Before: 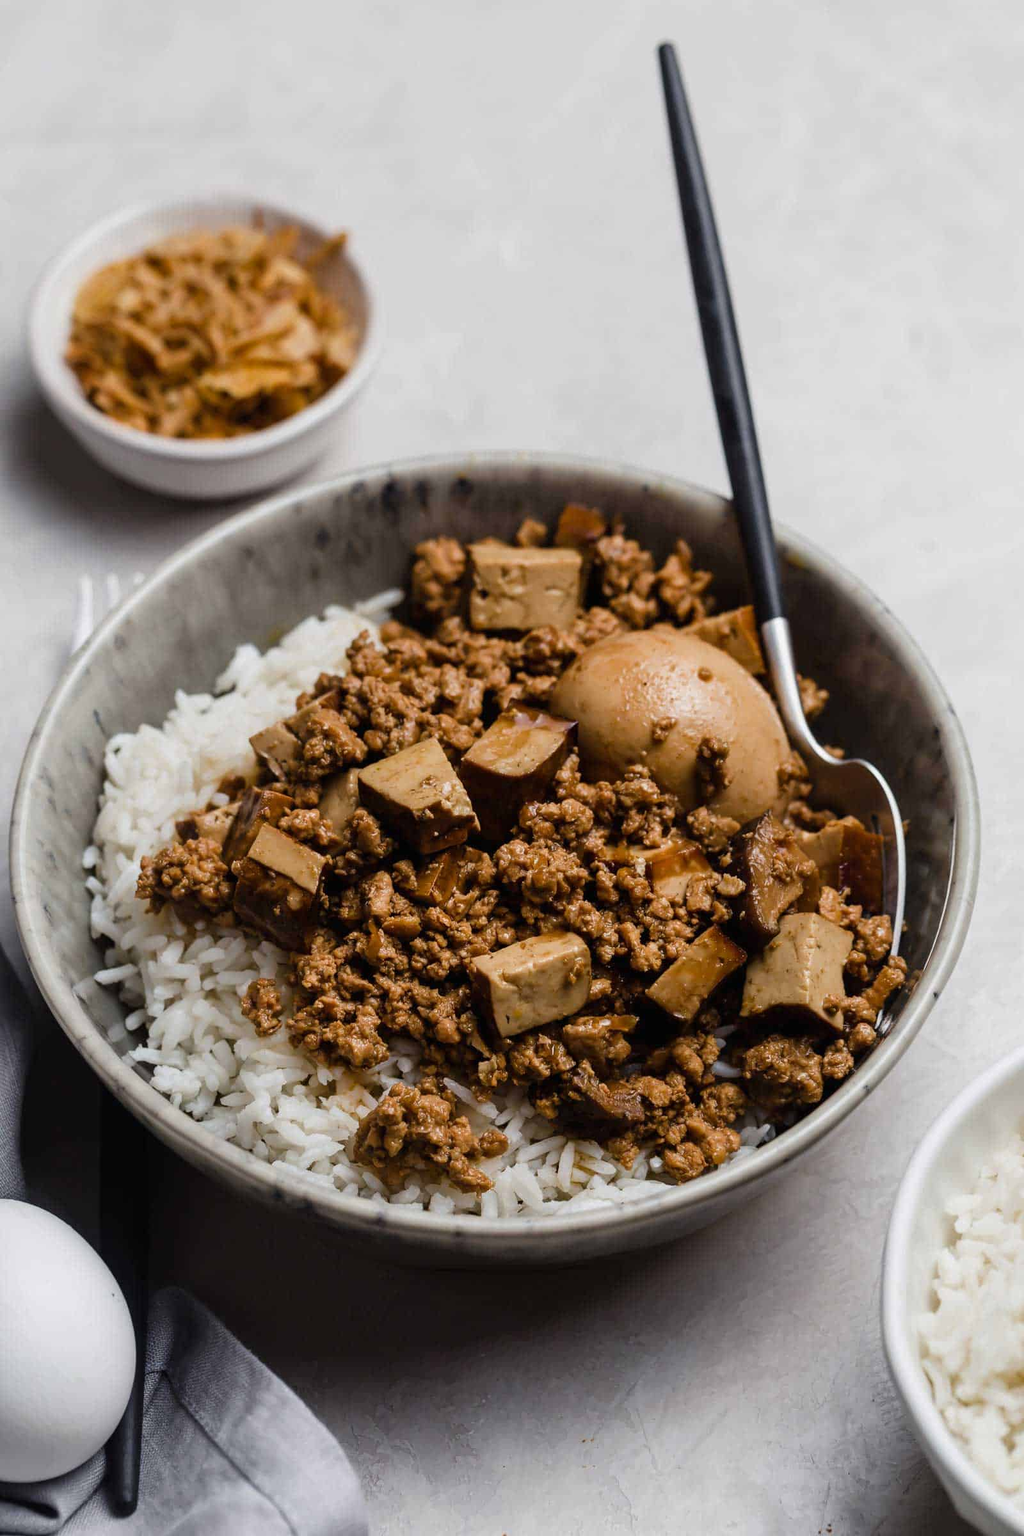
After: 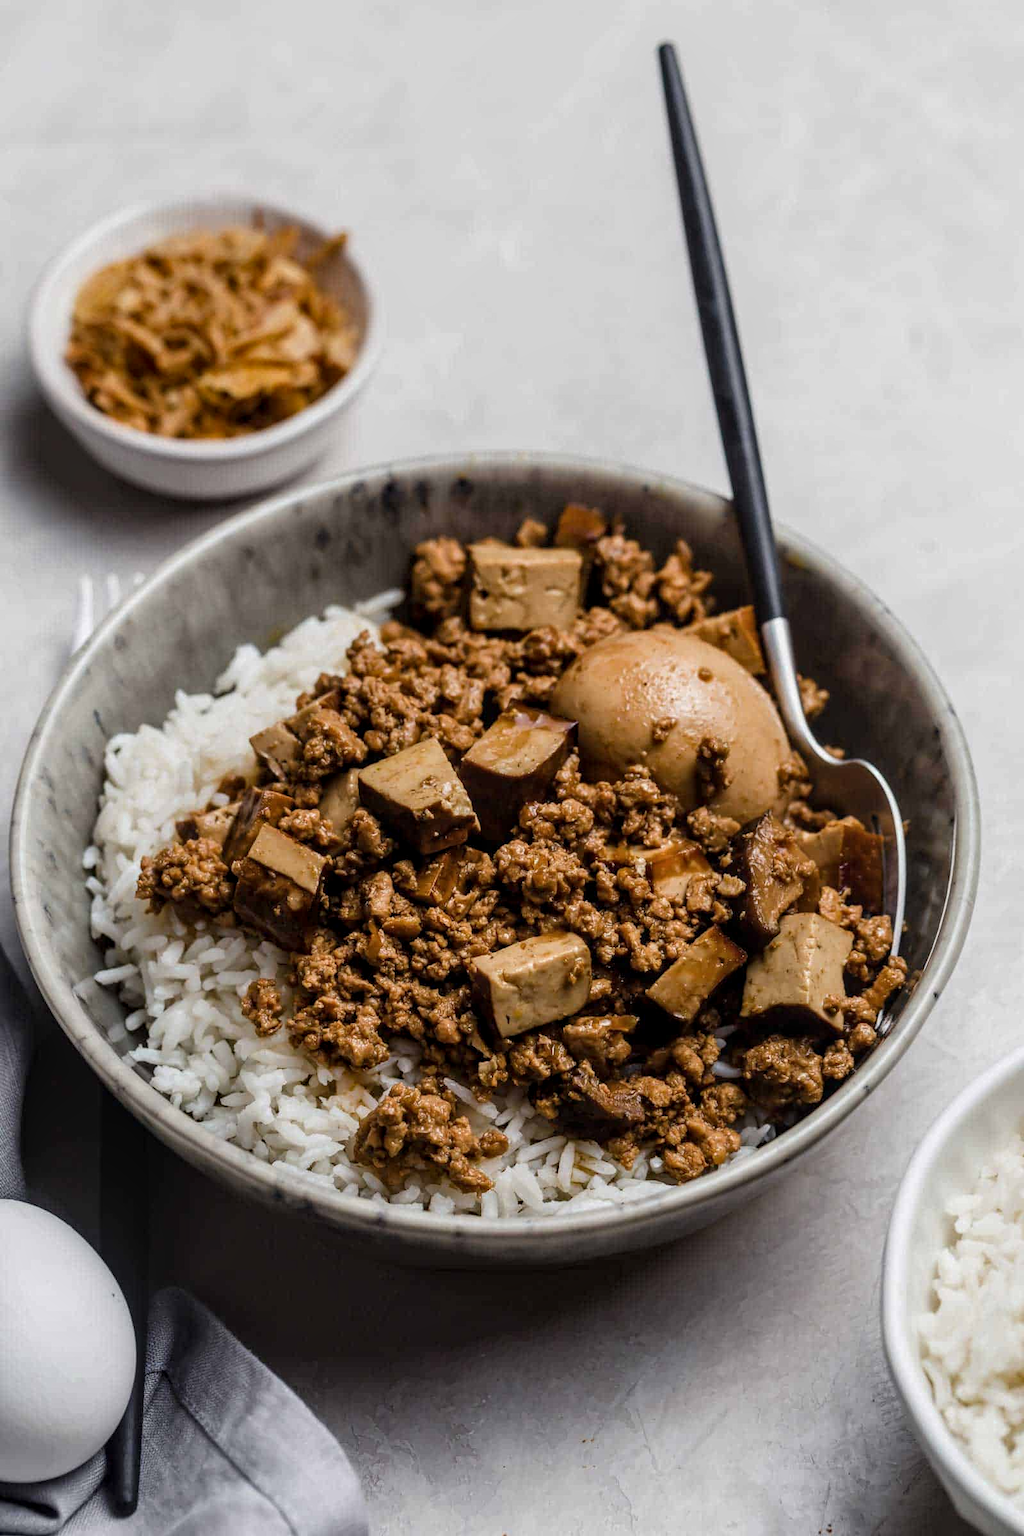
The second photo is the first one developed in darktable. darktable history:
color zones: curves: ch0 [(0.25, 0.5) (0.423, 0.5) (0.443, 0.5) (0.521, 0.756) (0.568, 0.5) (0.576, 0.5) (0.75, 0.5)]; ch1 [(0.25, 0.5) (0.423, 0.5) (0.443, 0.5) (0.539, 0.873) (0.624, 0.565) (0.631, 0.5) (0.75, 0.5)]
local contrast: on, module defaults
